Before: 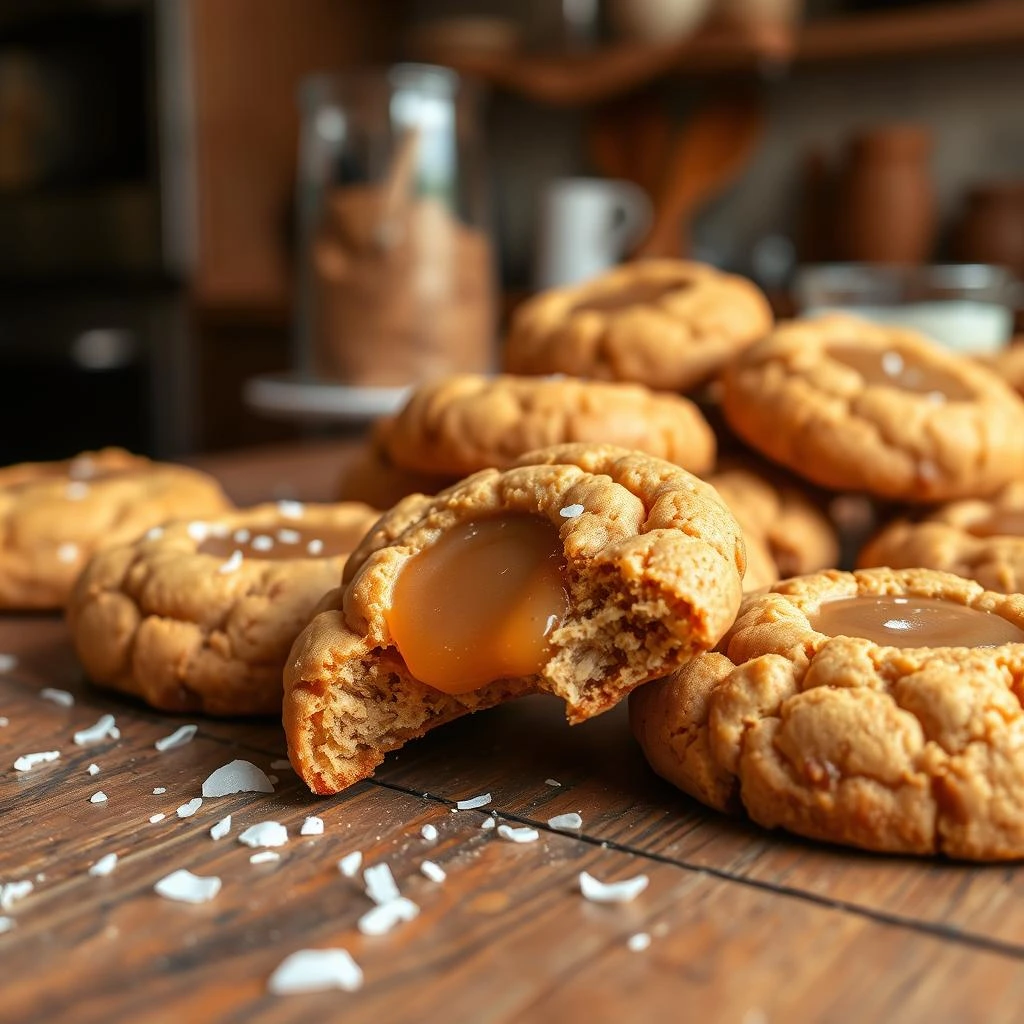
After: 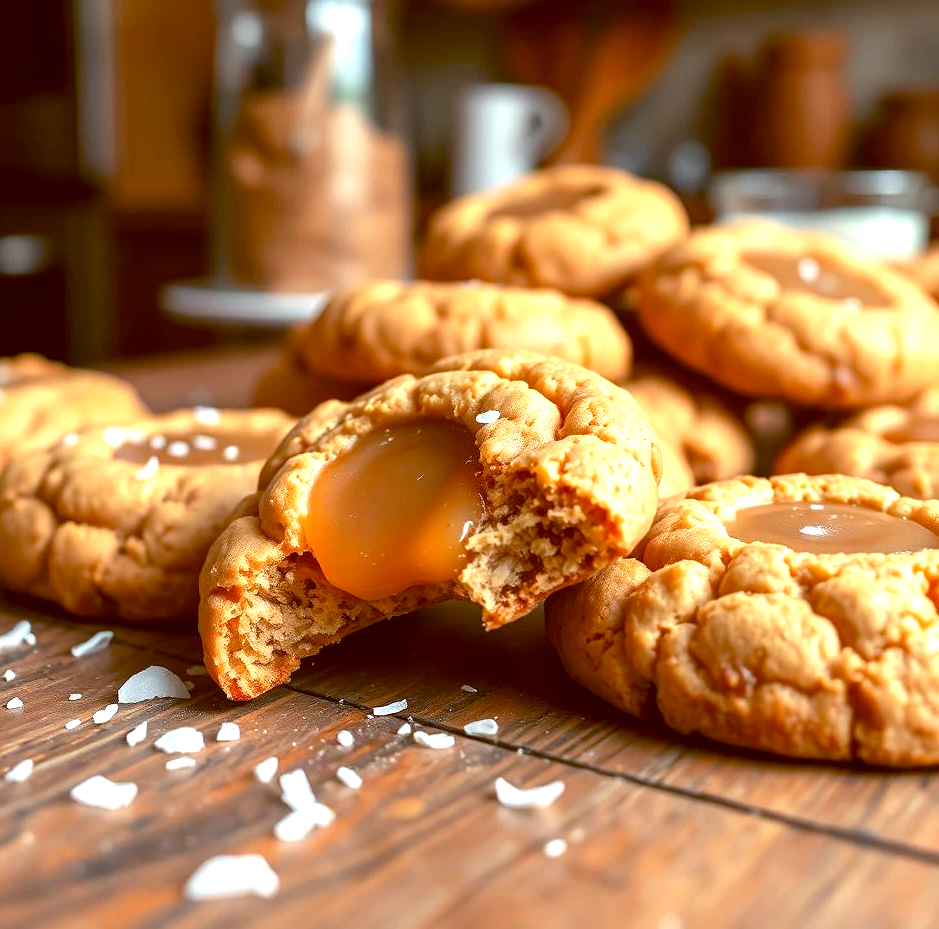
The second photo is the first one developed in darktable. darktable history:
exposure: black level correction 0, exposure 0.7 EV, compensate exposure bias true, compensate highlight preservation false
color balance: lift [1, 1.015, 1.004, 0.985], gamma [1, 0.958, 0.971, 1.042], gain [1, 0.956, 0.977, 1.044]
crop and rotate: left 8.262%, top 9.226%
